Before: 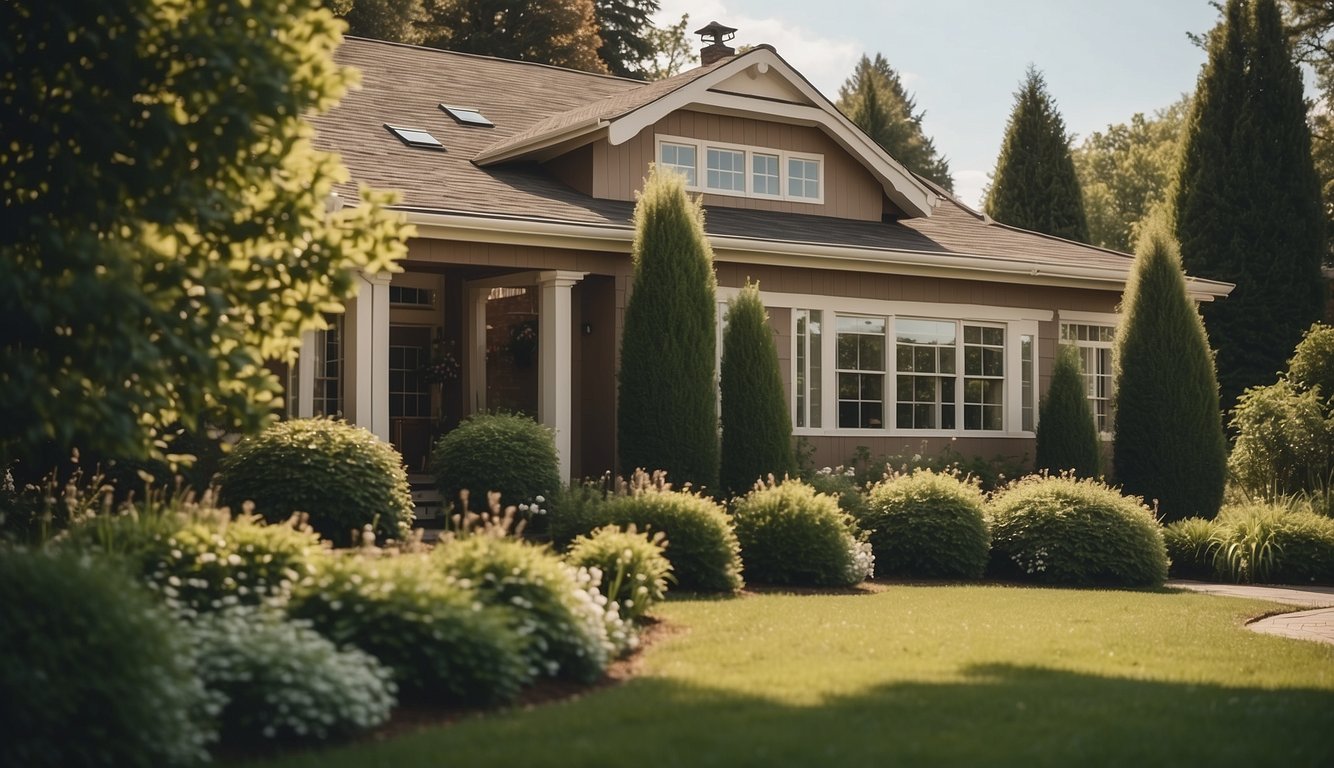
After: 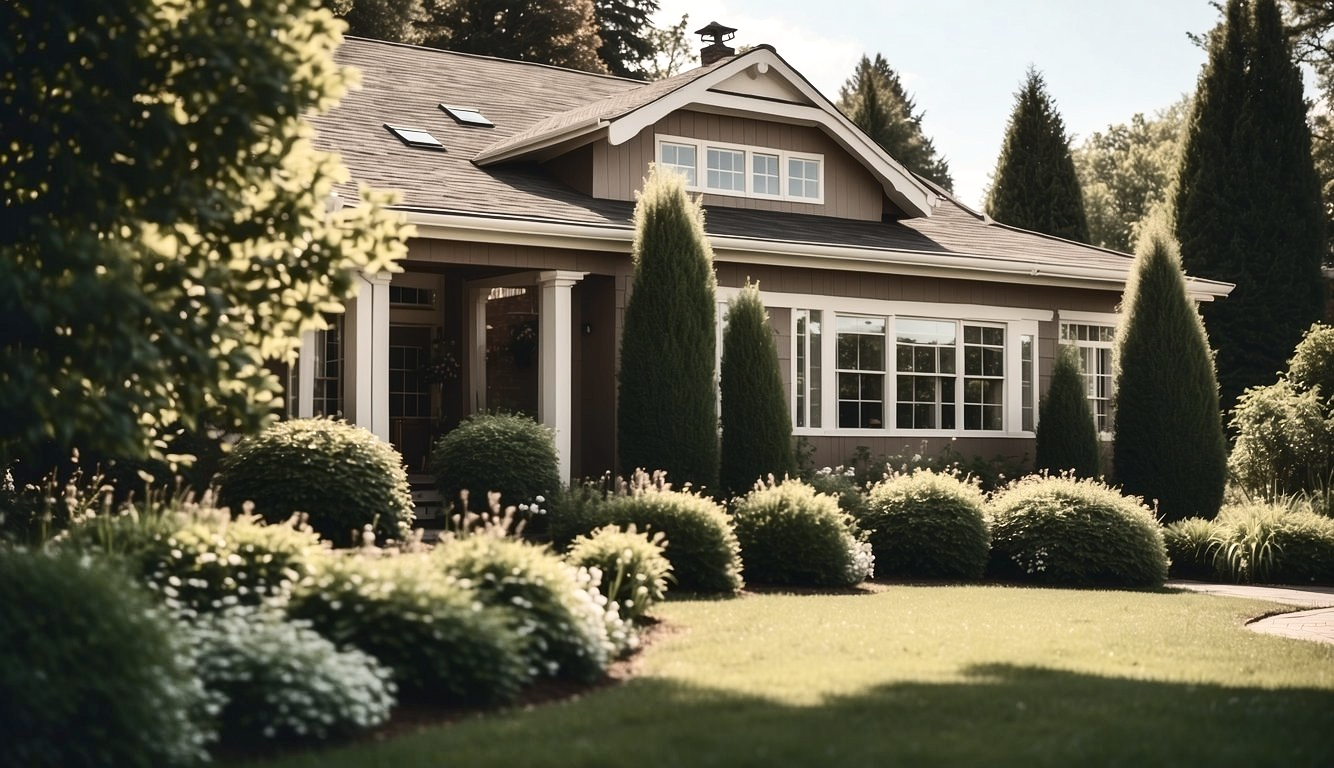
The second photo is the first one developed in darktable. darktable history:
shadows and highlights: soften with gaussian
contrast brightness saturation: contrast 0.25, saturation -0.321
exposure: black level correction 0.001, exposure 0.298 EV, compensate exposure bias true, compensate highlight preservation false
